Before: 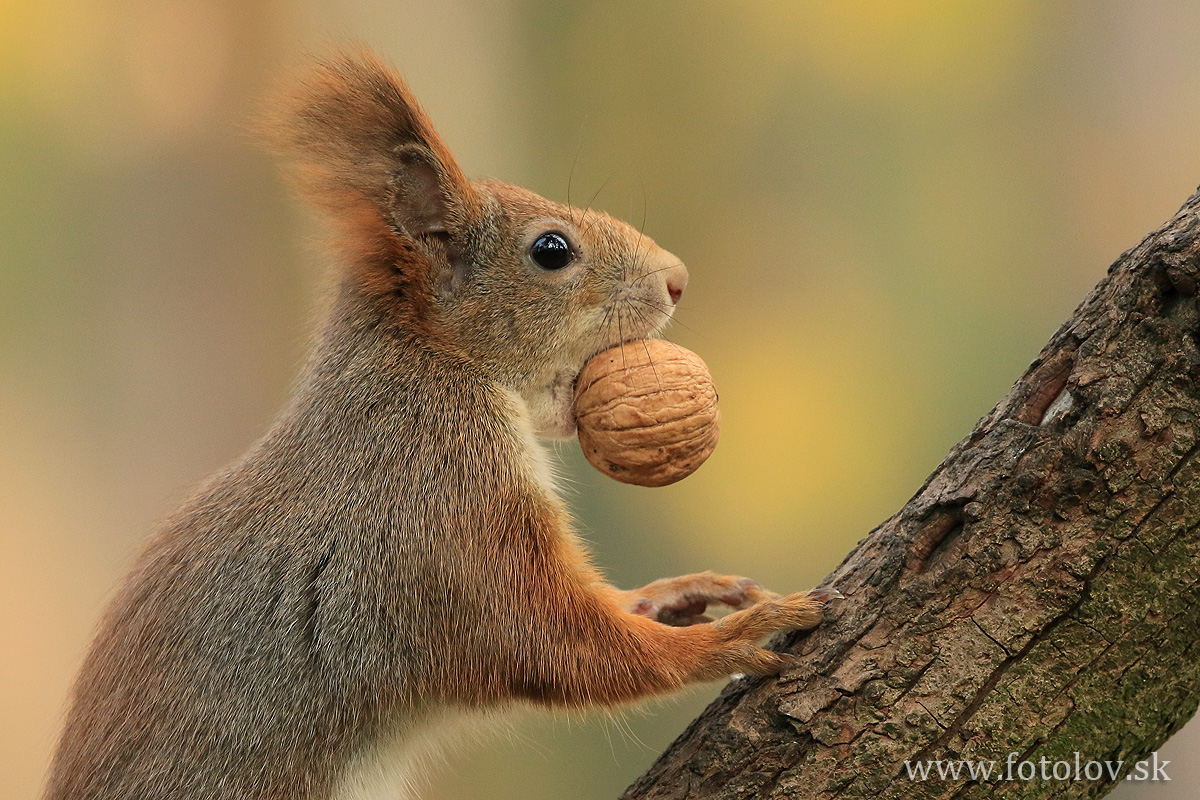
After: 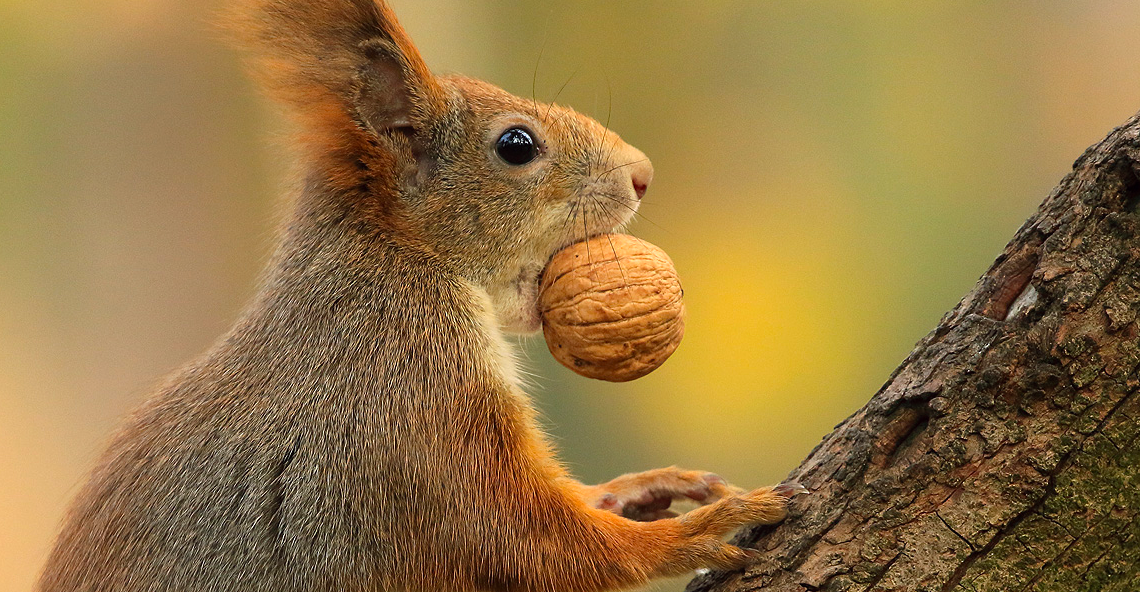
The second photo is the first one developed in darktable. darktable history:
tone equalizer: -8 EV 0.06 EV, smoothing diameter 25%, edges refinement/feathering 10, preserve details guided filter
crop and rotate: left 2.991%, top 13.302%, right 1.981%, bottom 12.636%
color balance: lift [1, 1.001, 0.999, 1.001], gamma [1, 1.004, 1.007, 0.993], gain [1, 0.991, 0.987, 1.013], contrast 7.5%, contrast fulcrum 10%, output saturation 115%
